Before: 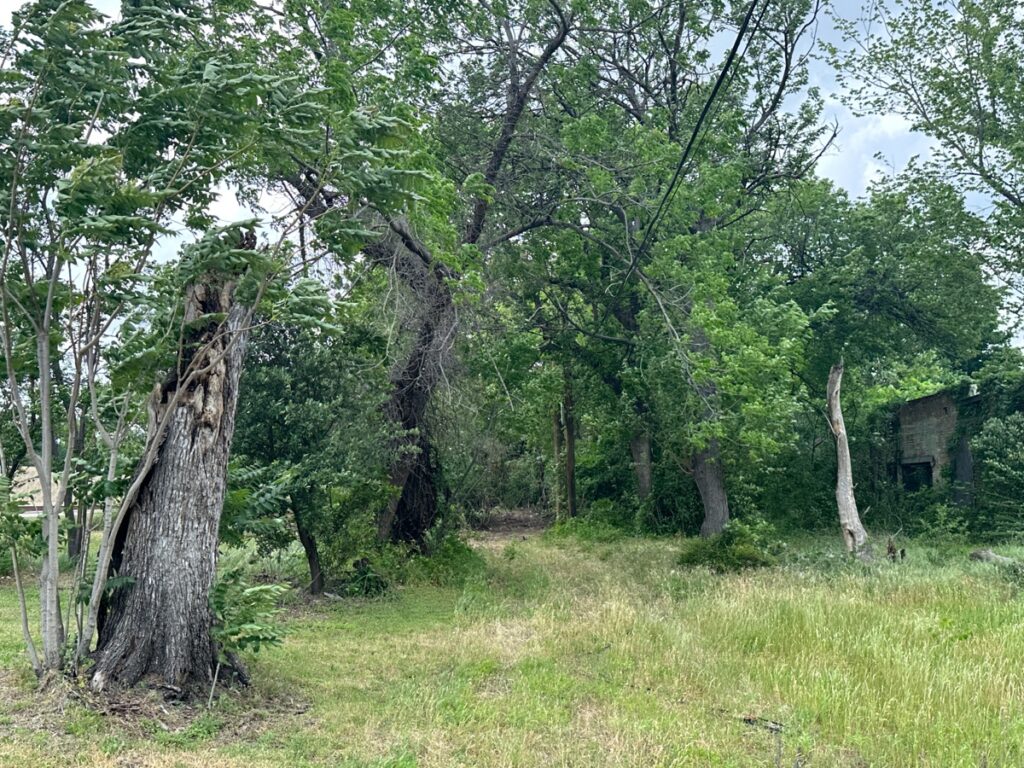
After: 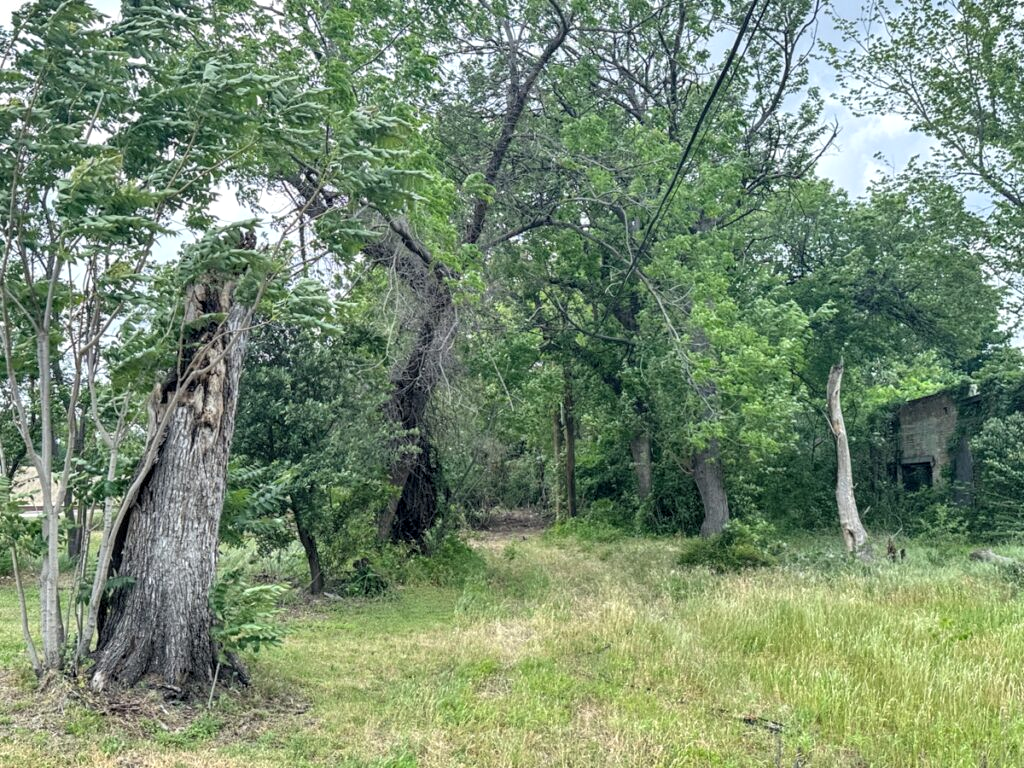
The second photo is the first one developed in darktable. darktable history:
contrast brightness saturation: brightness 0.117
base curve: preserve colors none
shadows and highlights: soften with gaussian
local contrast: on, module defaults
